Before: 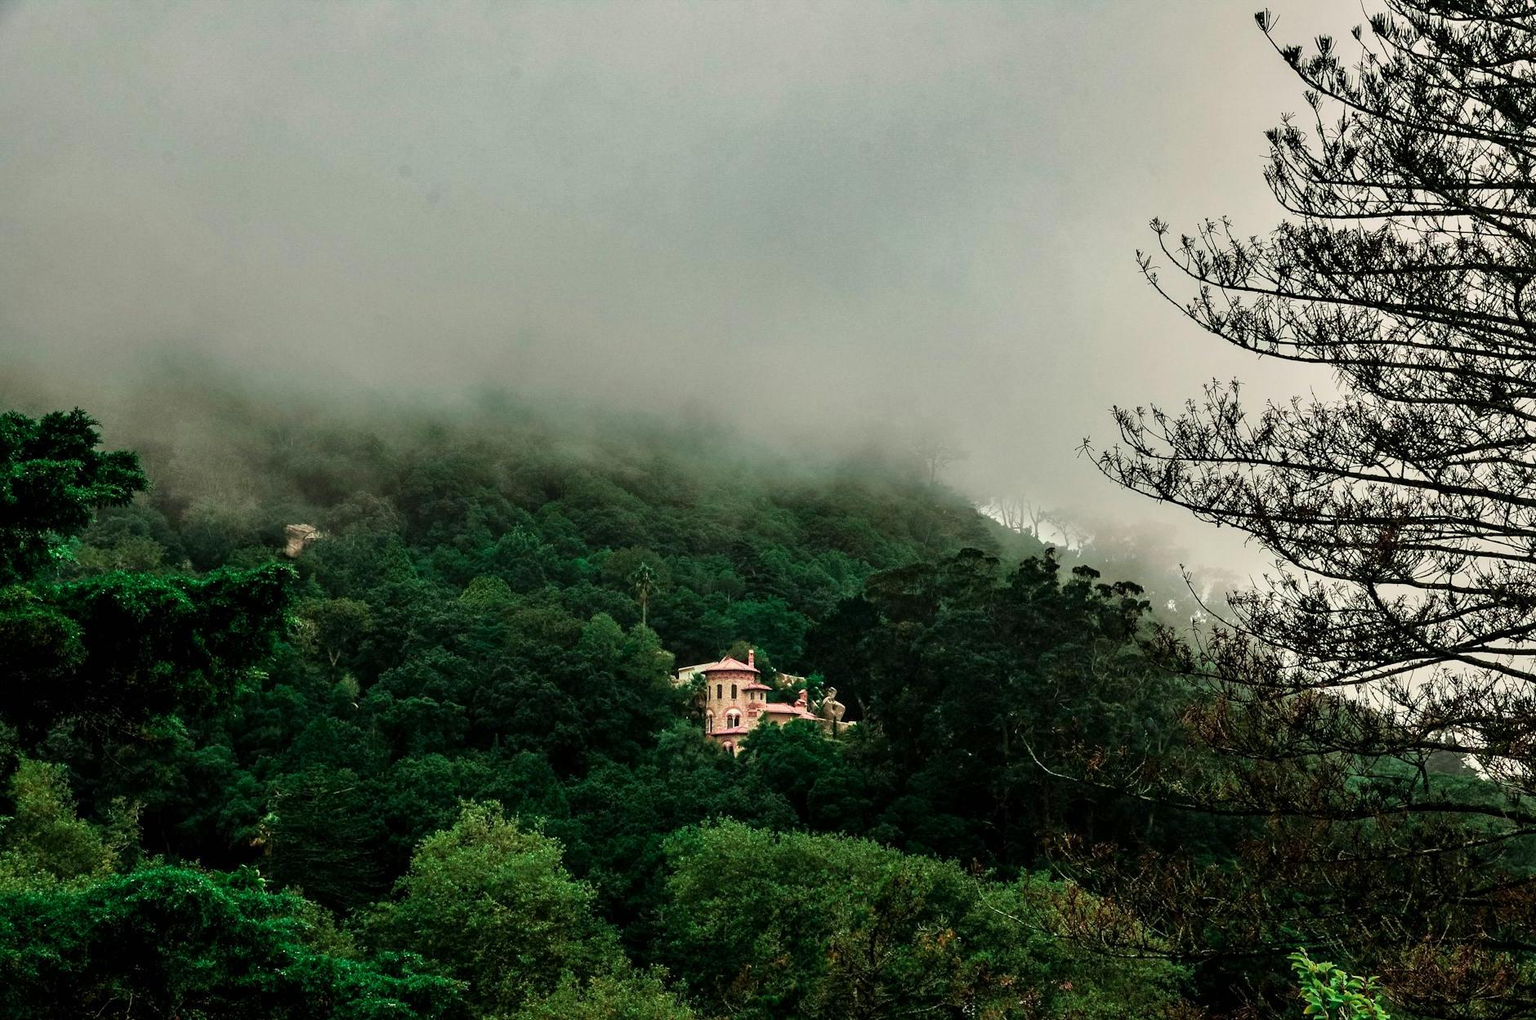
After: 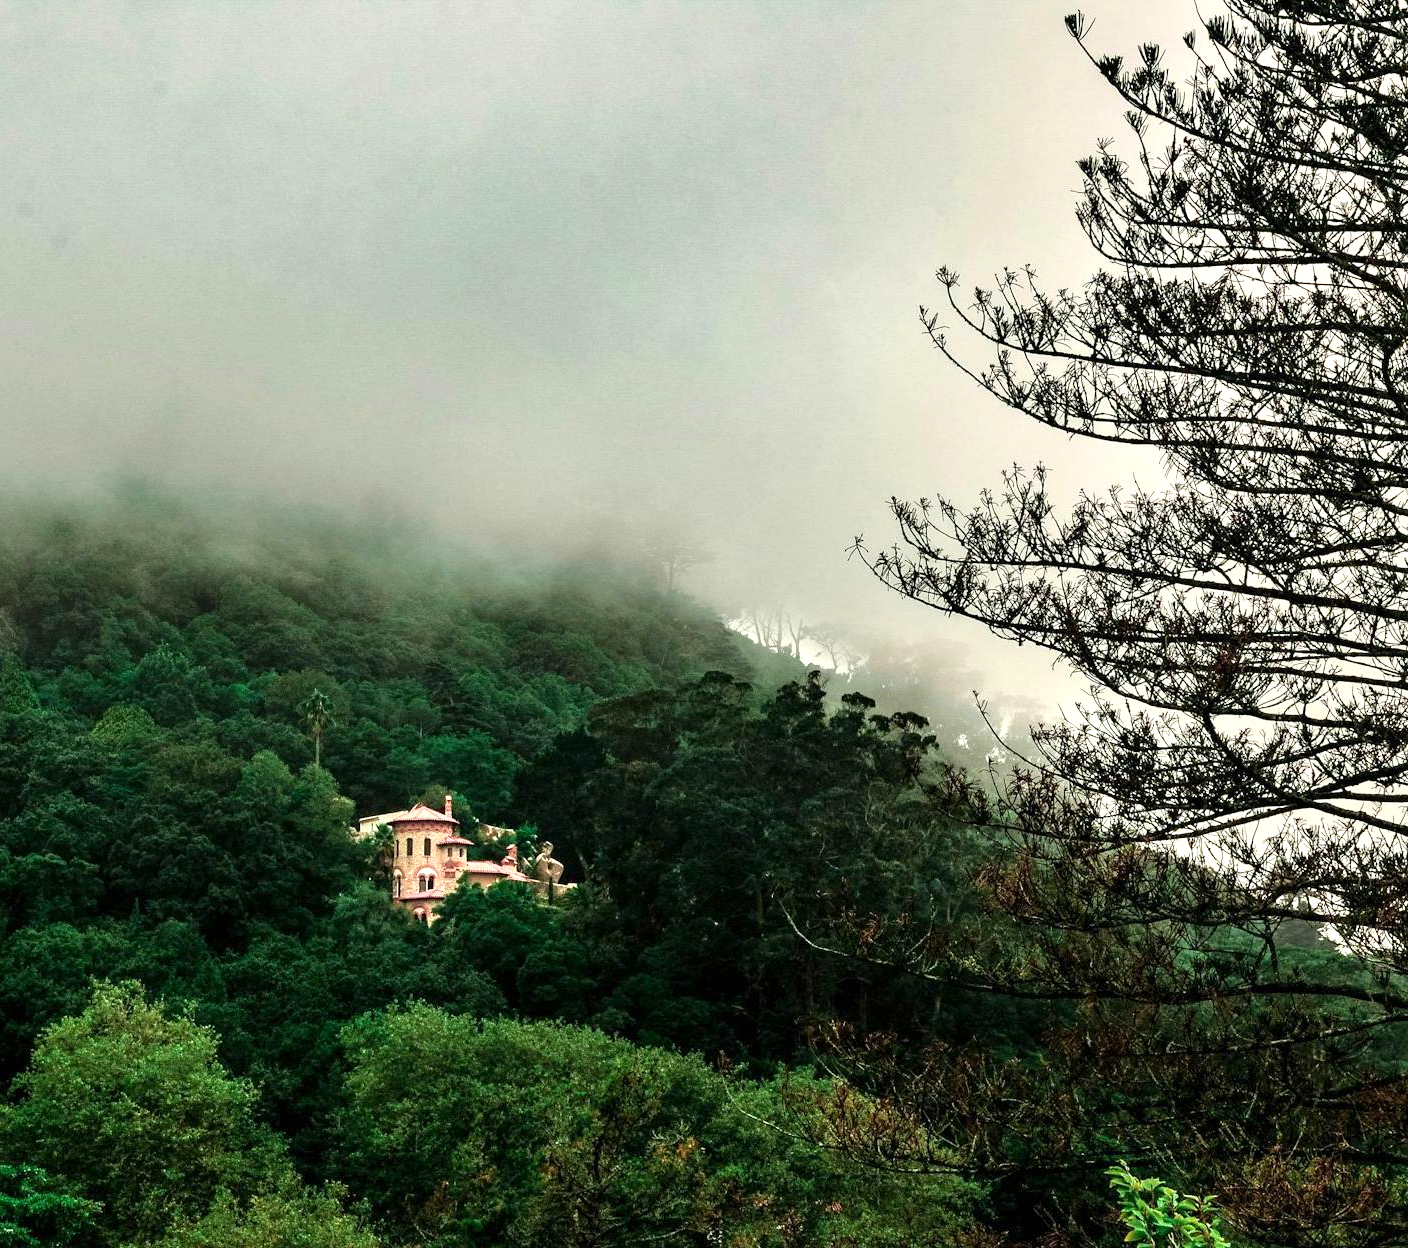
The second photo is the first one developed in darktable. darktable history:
crop and rotate: left 25.079%
exposure: exposure 0.565 EV, compensate exposure bias true, compensate highlight preservation false
